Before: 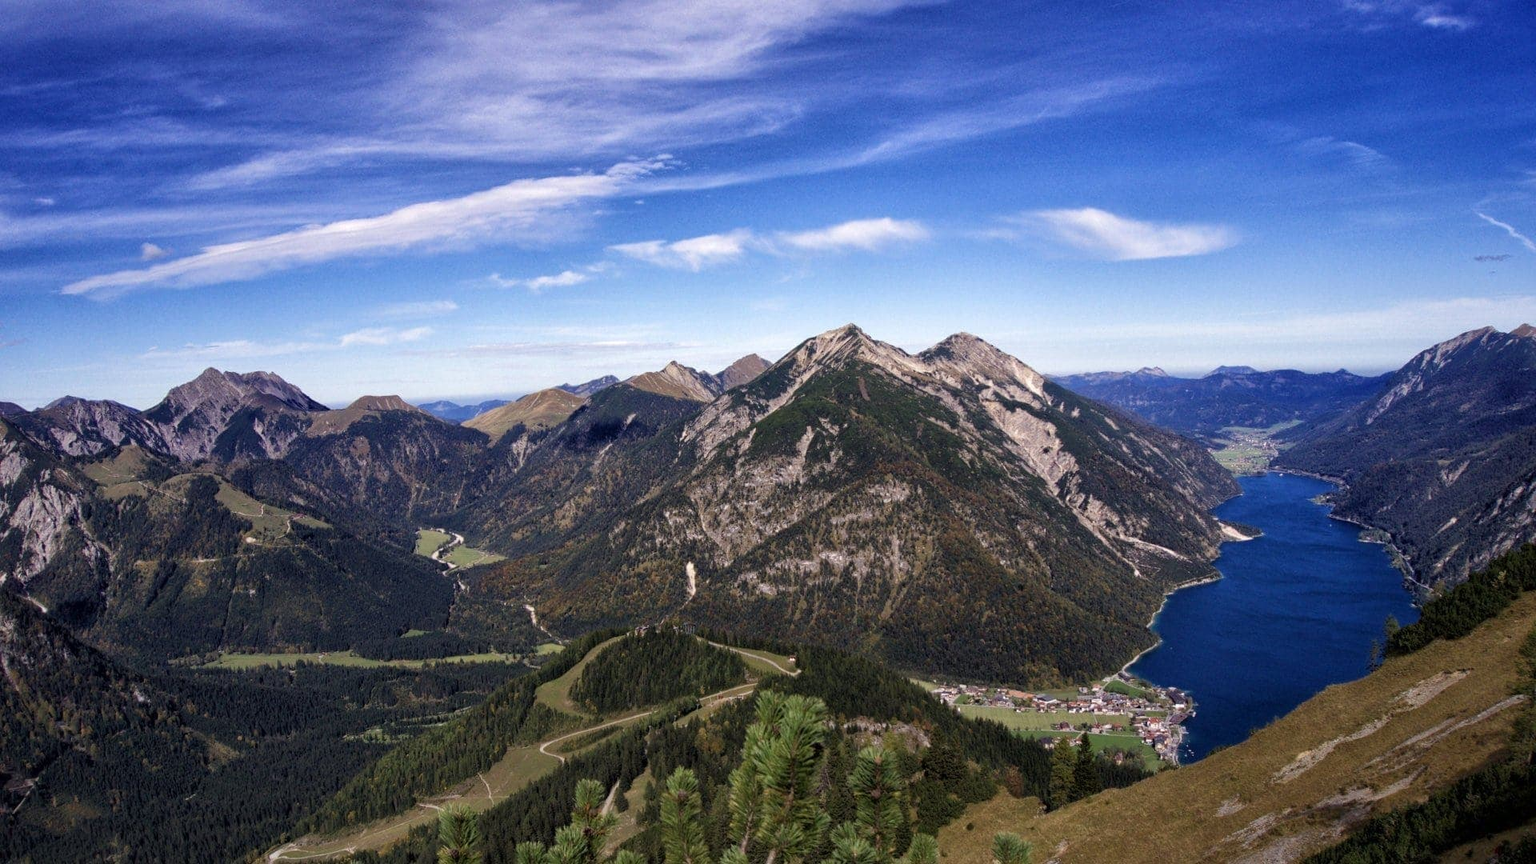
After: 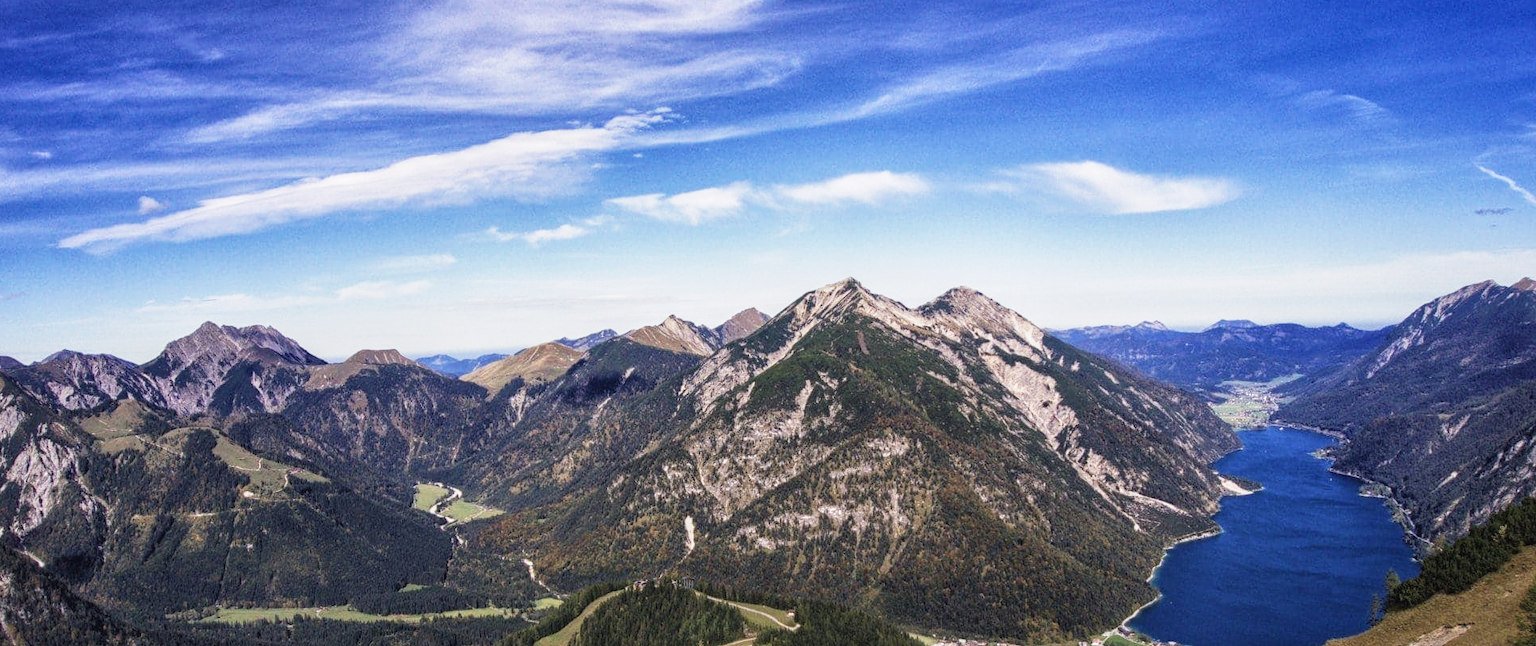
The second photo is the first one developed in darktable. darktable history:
local contrast: on, module defaults
base curve: curves: ch0 [(0, 0) (0.088, 0.125) (0.176, 0.251) (0.354, 0.501) (0.613, 0.749) (1, 0.877)], preserve colors none
crop: left 0.212%, top 5.55%, bottom 19.819%
exposure: black level correction -0.004, exposure 0.056 EV, compensate highlight preservation false
